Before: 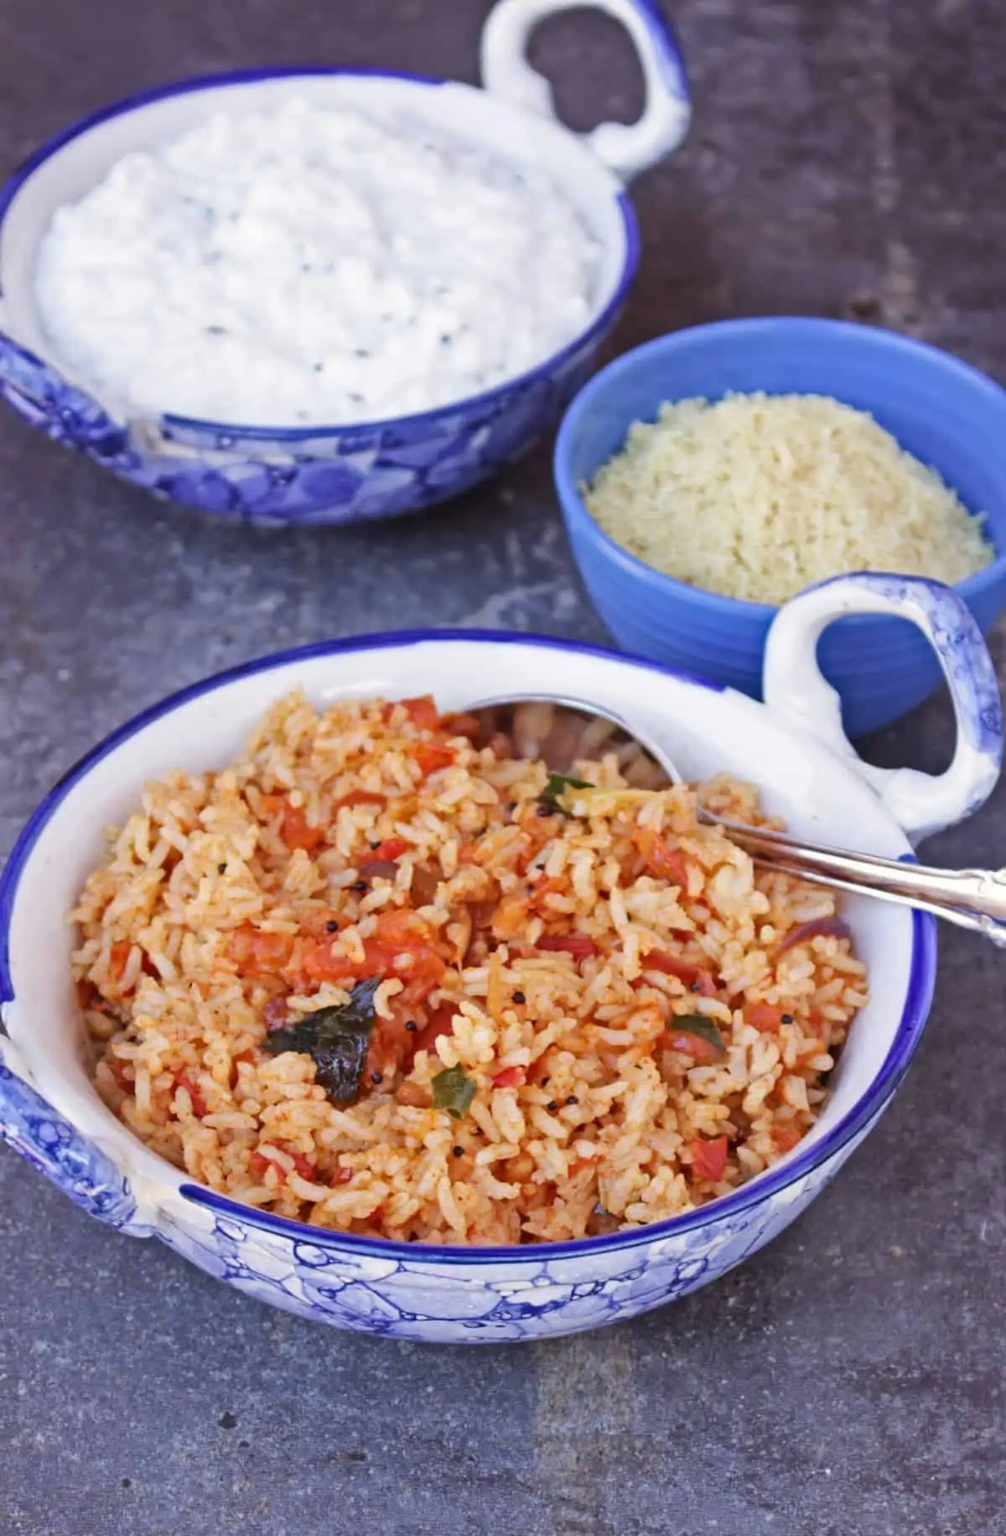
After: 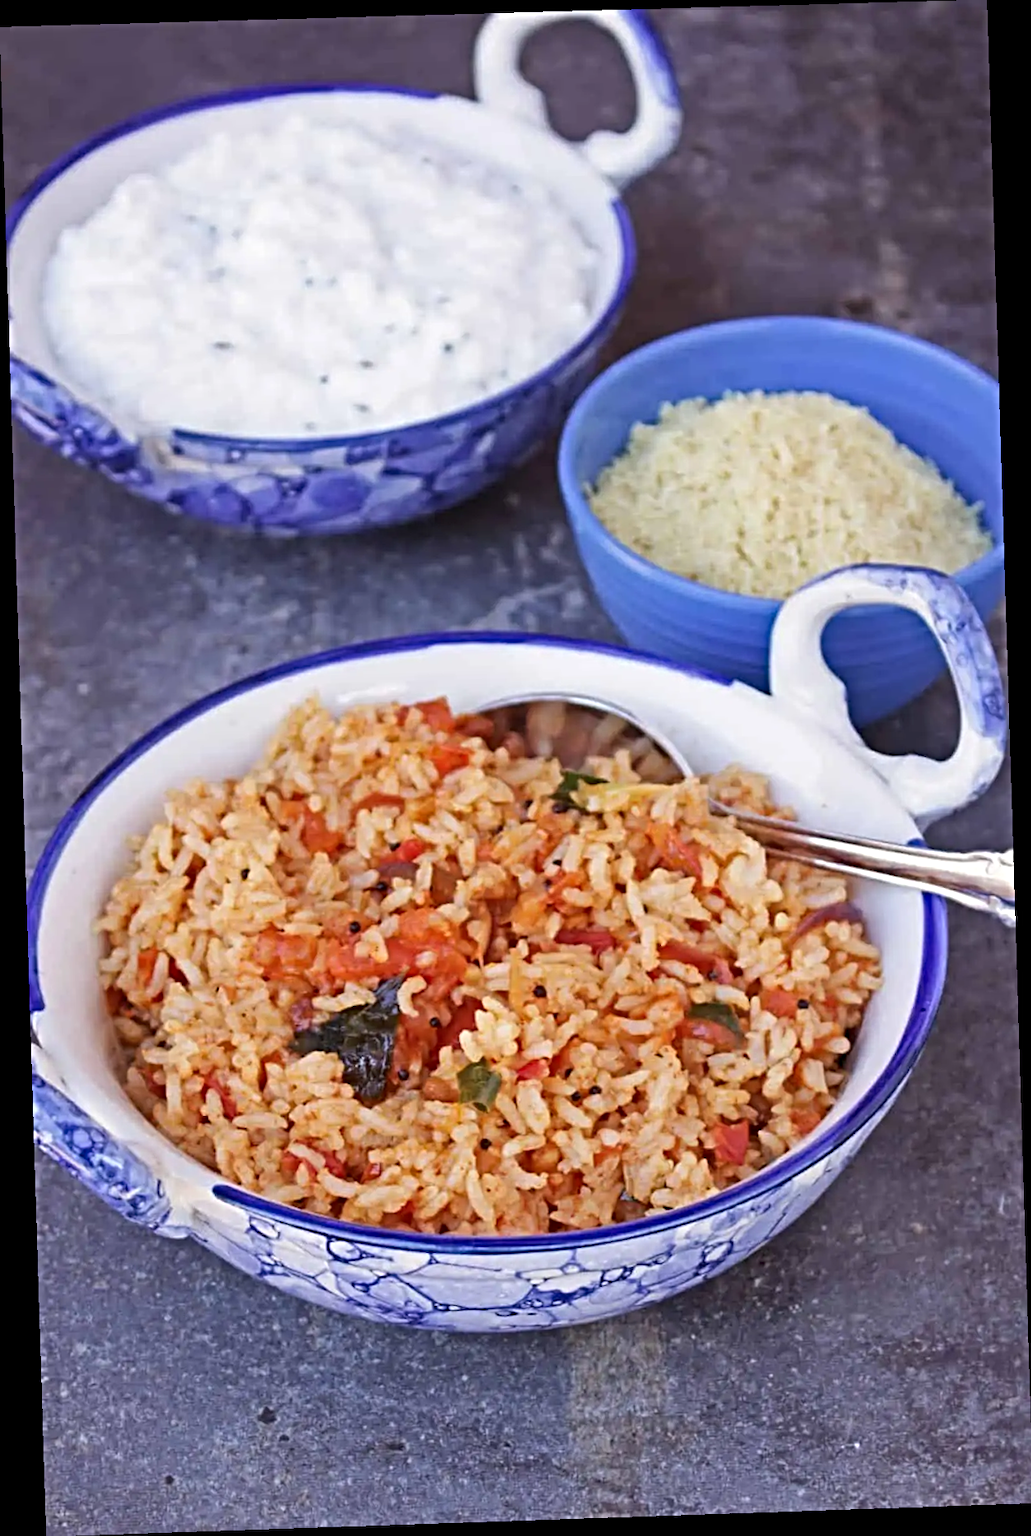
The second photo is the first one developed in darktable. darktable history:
sharpen: radius 4.883
rotate and perspective: rotation -1.77°, lens shift (horizontal) 0.004, automatic cropping off
